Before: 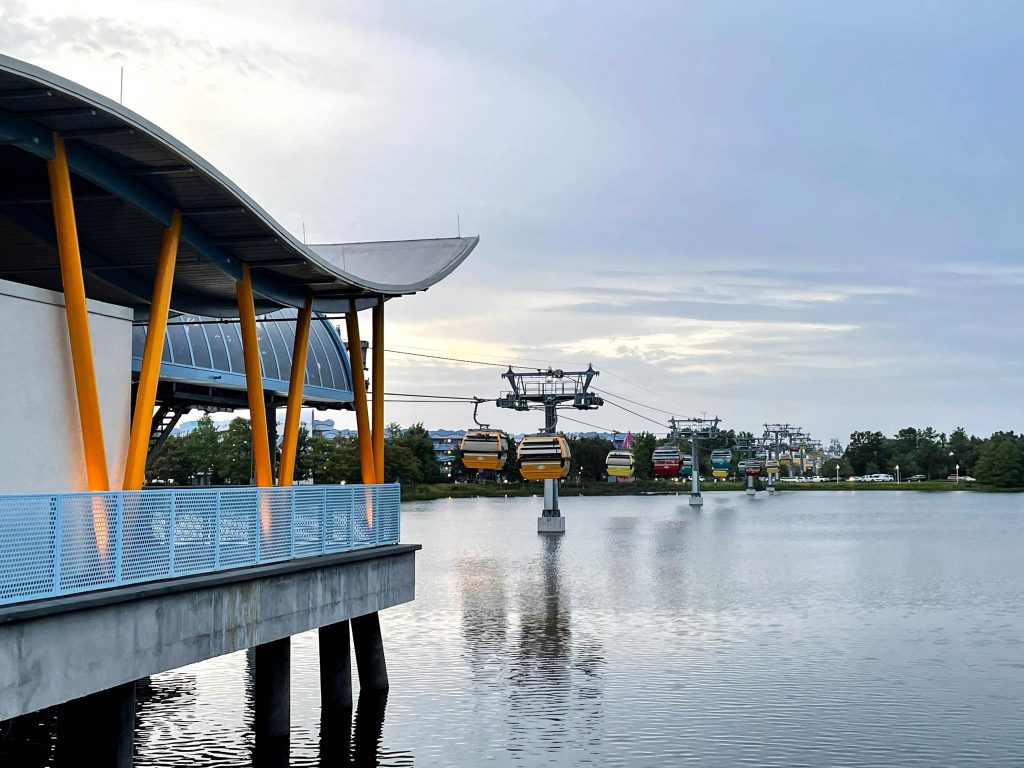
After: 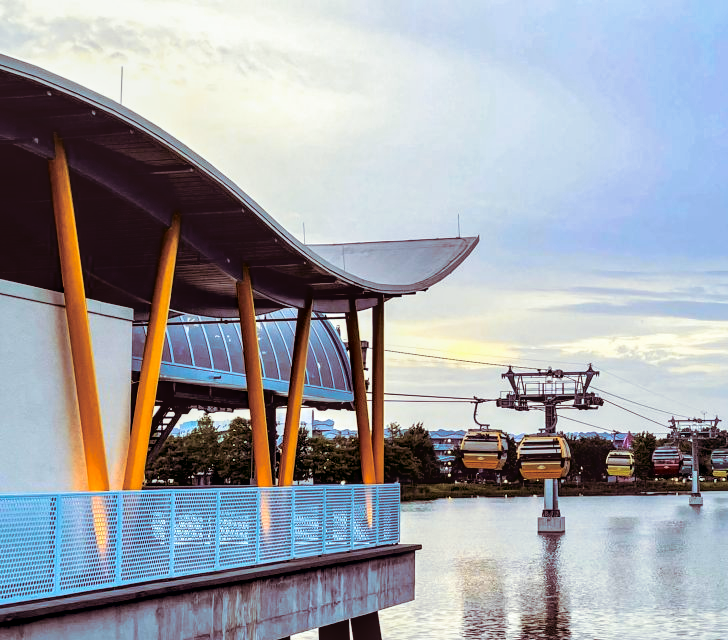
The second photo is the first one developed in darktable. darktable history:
tone curve: curves: ch0 [(0, 0.013) (0.054, 0.018) (0.205, 0.197) (0.289, 0.309) (0.382, 0.437) (0.475, 0.552) (0.666, 0.743) (0.791, 0.85) (1, 0.998)]; ch1 [(0, 0) (0.394, 0.338) (0.449, 0.404) (0.499, 0.498) (0.526, 0.528) (0.543, 0.564) (0.589, 0.633) (0.66, 0.687) (0.783, 0.804) (1, 1)]; ch2 [(0, 0) (0.304, 0.31) (0.403, 0.399) (0.441, 0.421) (0.474, 0.466) (0.498, 0.496) (0.524, 0.538) (0.555, 0.584) (0.633, 0.665) (0.7, 0.711) (1, 1)], color space Lab, independent channels, preserve colors none
color contrast: green-magenta contrast 0.85, blue-yellow contrast 1.25, unbound 0
tone equalizer: on, module defaults
shadows and highlights: shadows 20.91, highlights -35.45, soften with gaussian
local contrast: on, module defaults
crop: right 28.885%, bottom 16.626%
split-toning: on, module defaults
